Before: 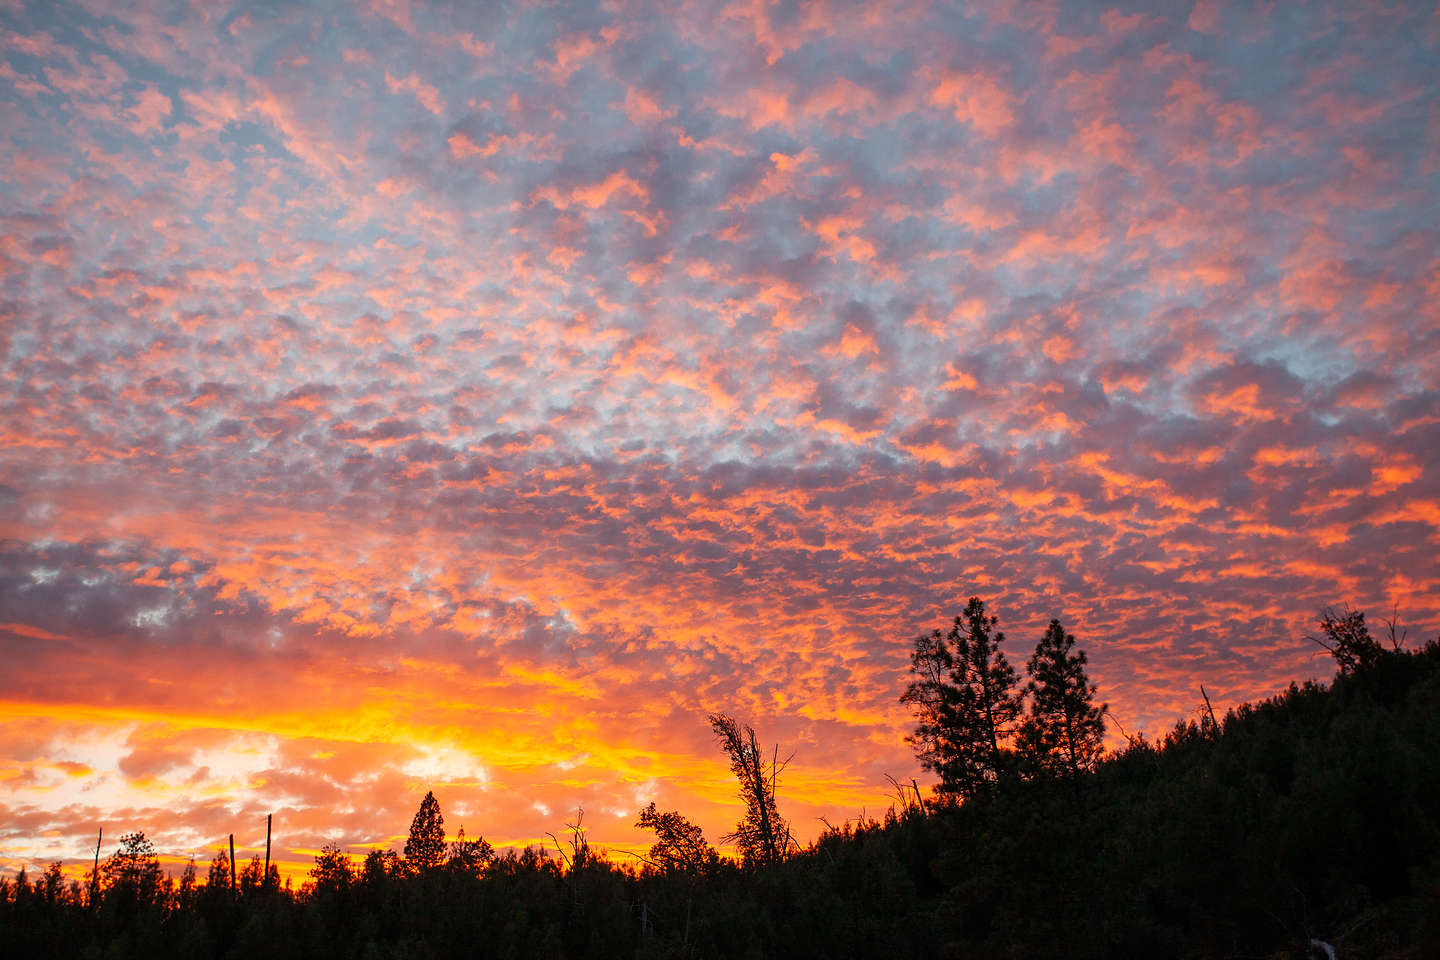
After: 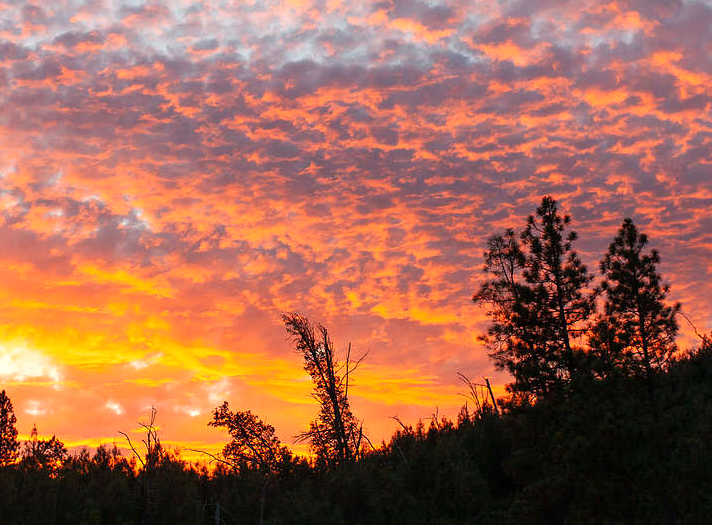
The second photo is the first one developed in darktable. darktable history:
crop: left 29.672%, top 41.786%, right 20.851%, bottom 3.487%
exposure: black level correction 0, exposure 0.2 EV, compensate exposure bias true, compensate highlight preservation false
